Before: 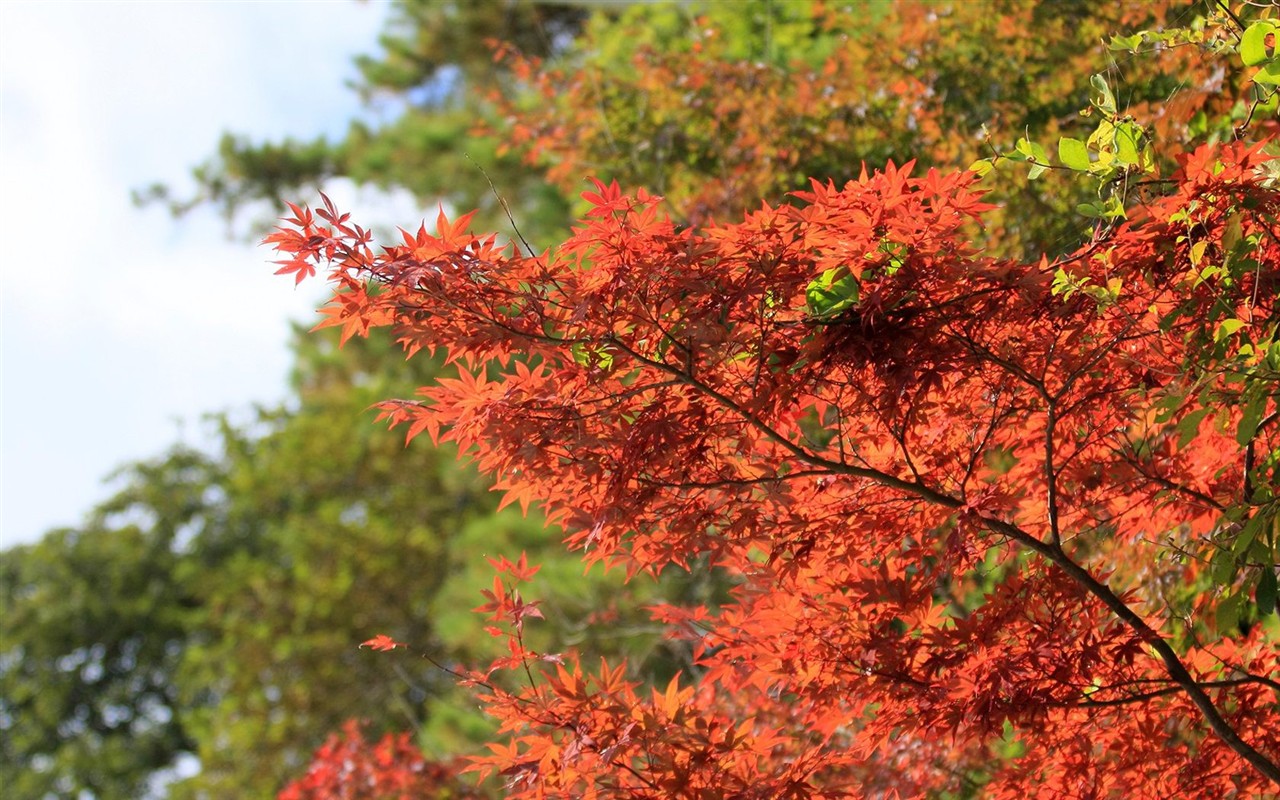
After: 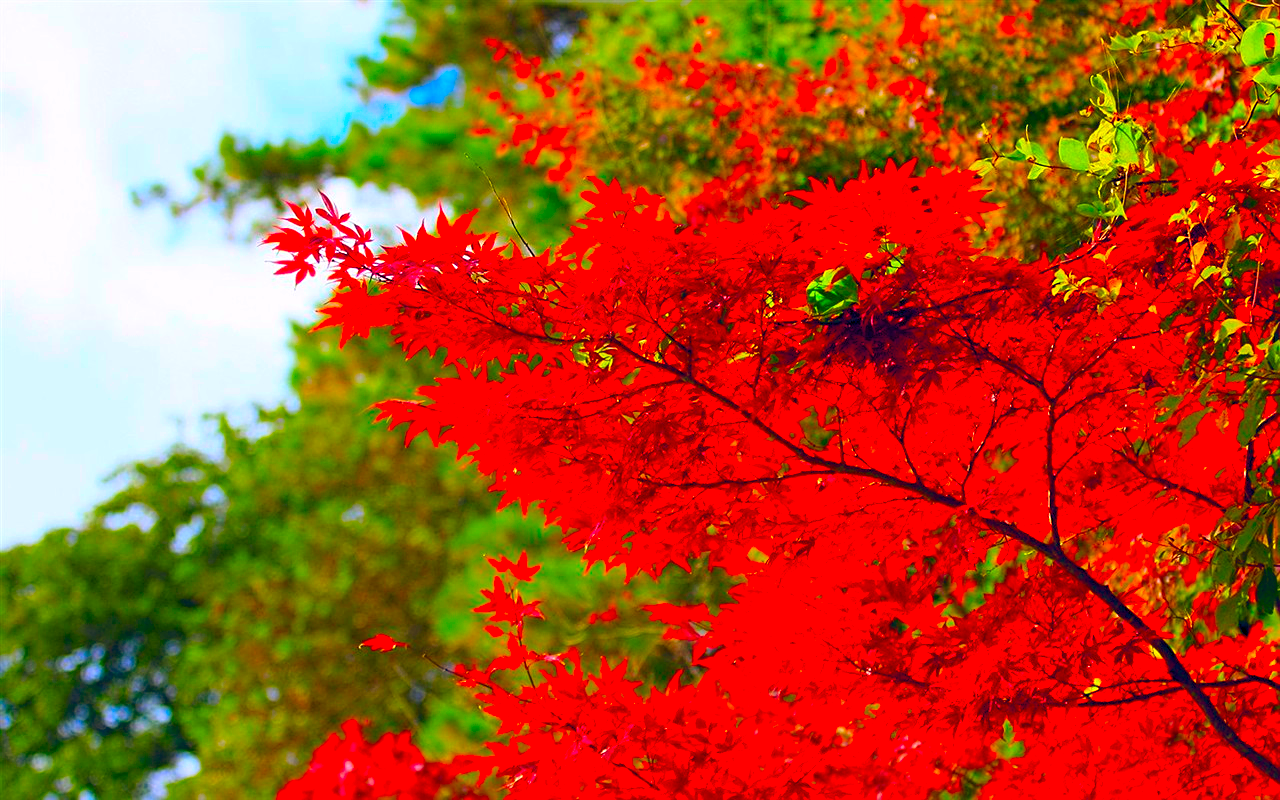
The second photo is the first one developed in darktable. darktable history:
color correction: highlights a* 1.66, highlights b* -1.65, saturation 2.43
color balance rgb: global offset › chroma 0.129%, global offset › hue 254.08°, linear chroma grading › global chroma 15.601%, perceptual saturation grading › global saturation 29.714%
sharpen: on, module defaults
